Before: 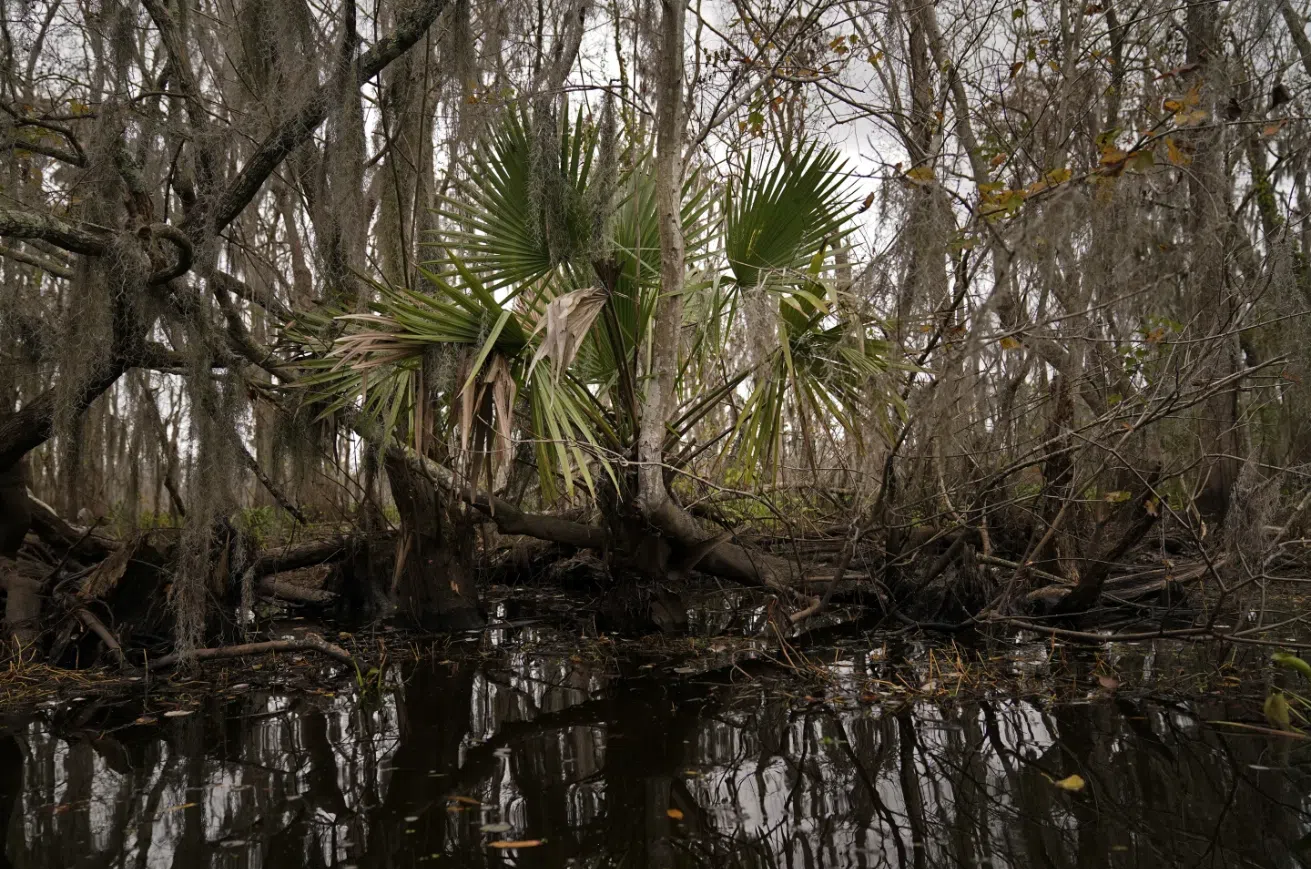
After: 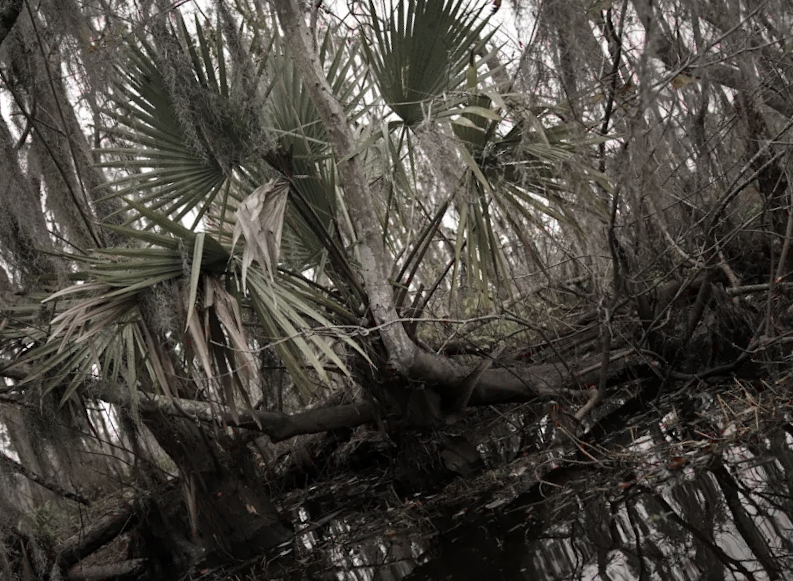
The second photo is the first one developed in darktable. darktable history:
crop and rotate: angle 21.2°, left 6.859%, right 3.698%, bottom 1.087%
color zones: curves: ch1 [(0, 0.831) (0.08, 0.771) (0.157, 0.268) (0.241, 0.207) (0.562, -0.005) (0.714, -0.013) (0.876, 0.01) (1, 0.831)]
